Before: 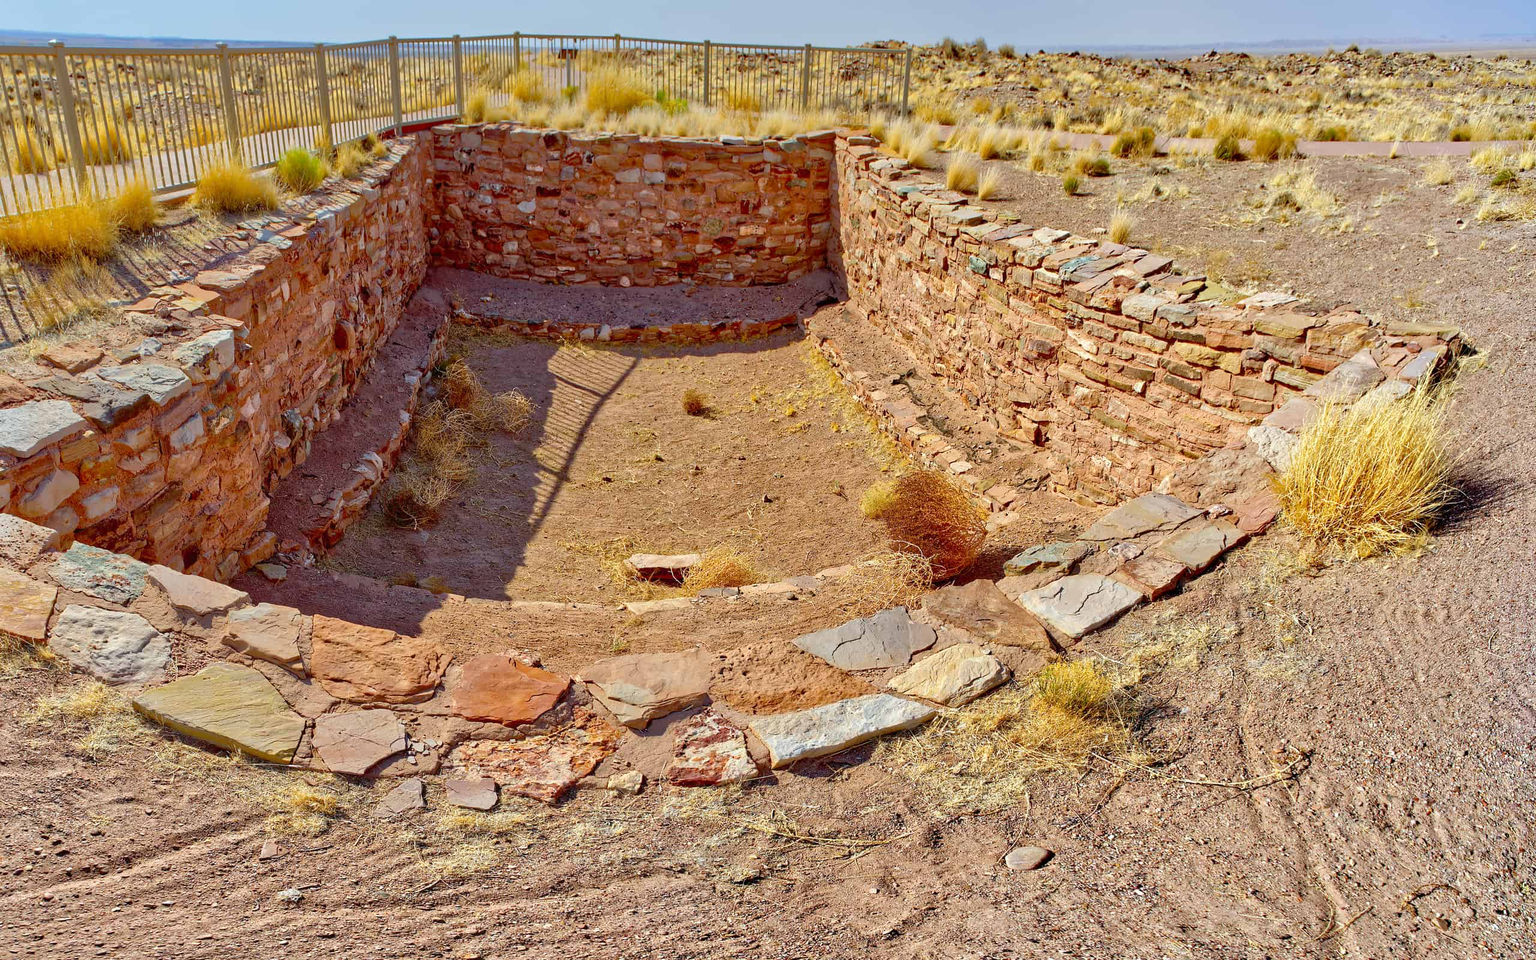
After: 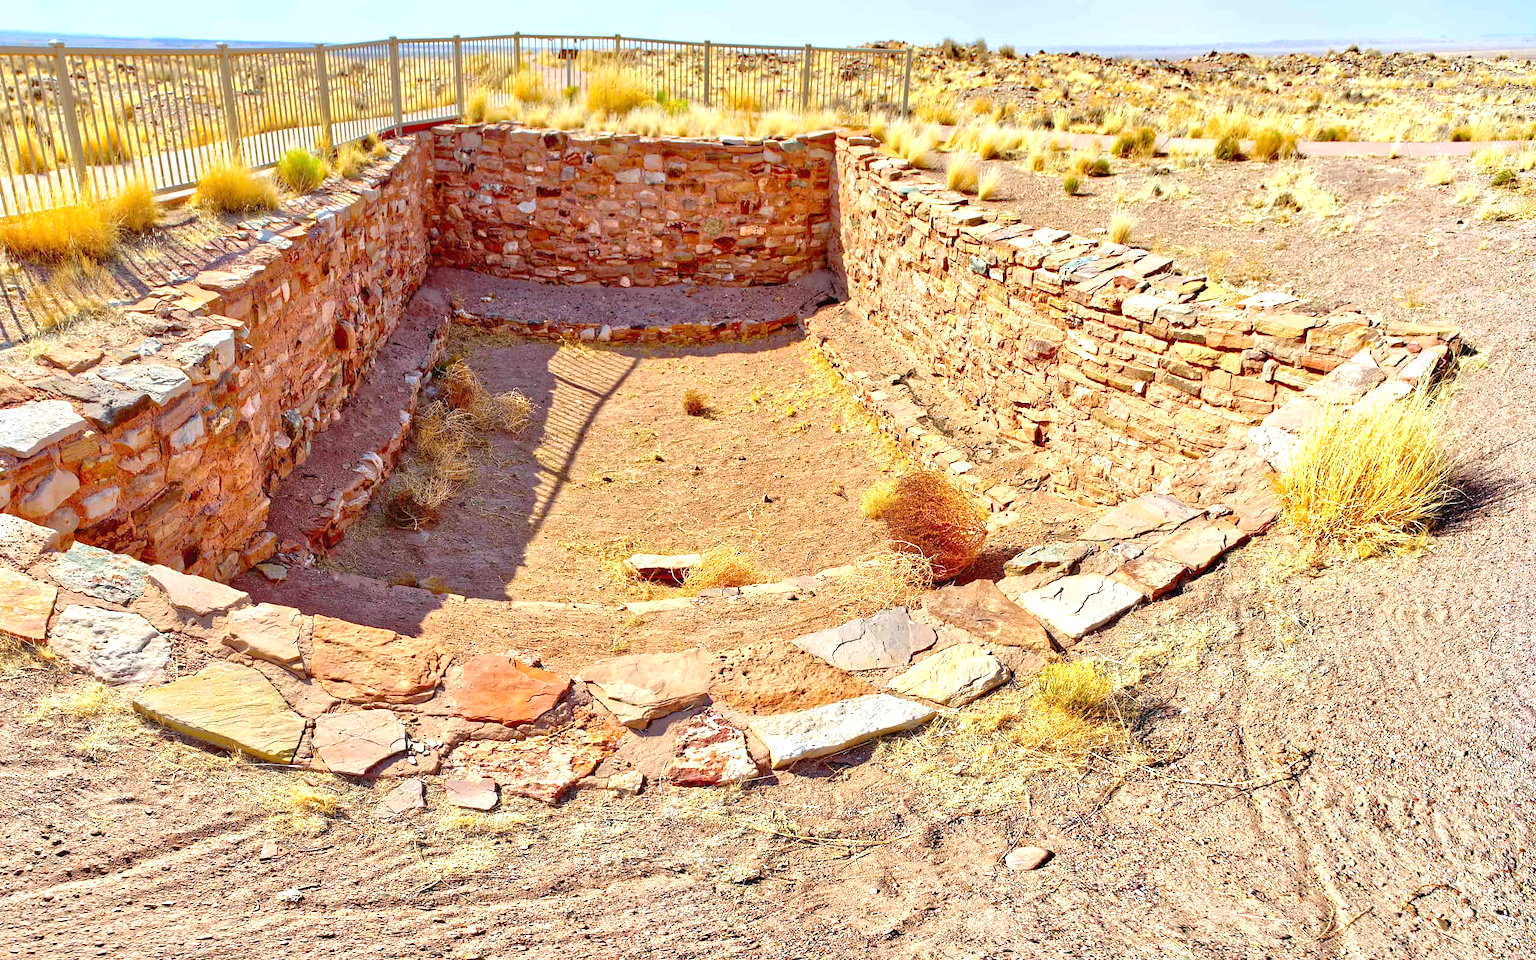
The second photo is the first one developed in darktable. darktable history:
exposure: black level correction 0, exposure 0.891 EV, compensate highlight preservation false
